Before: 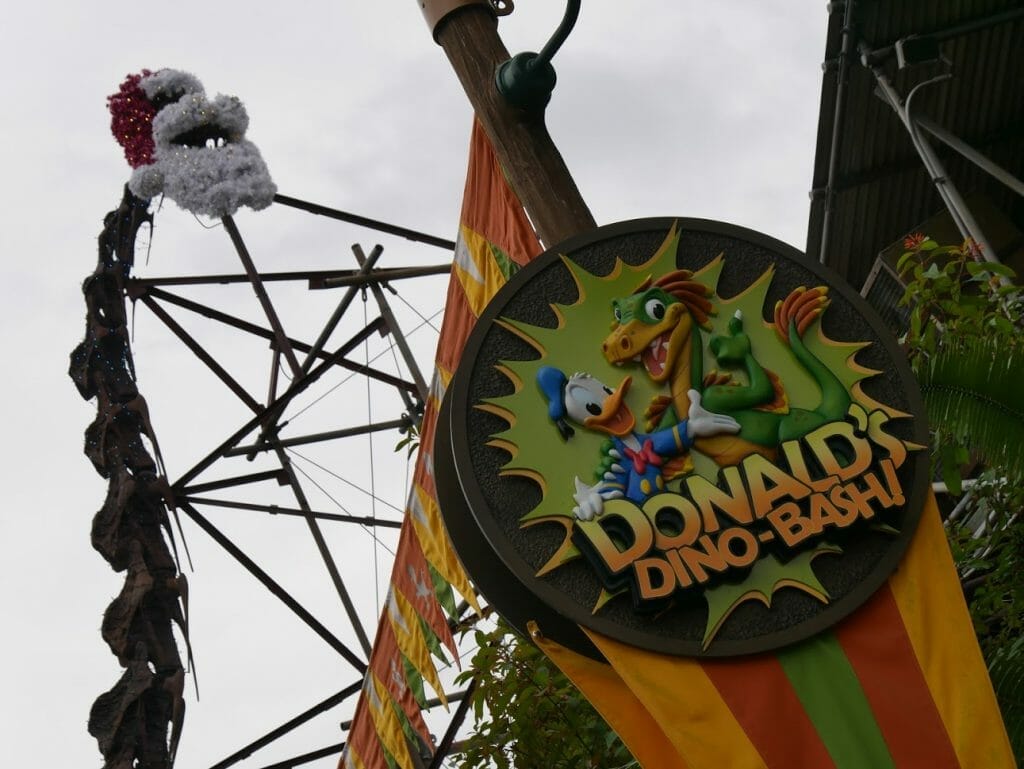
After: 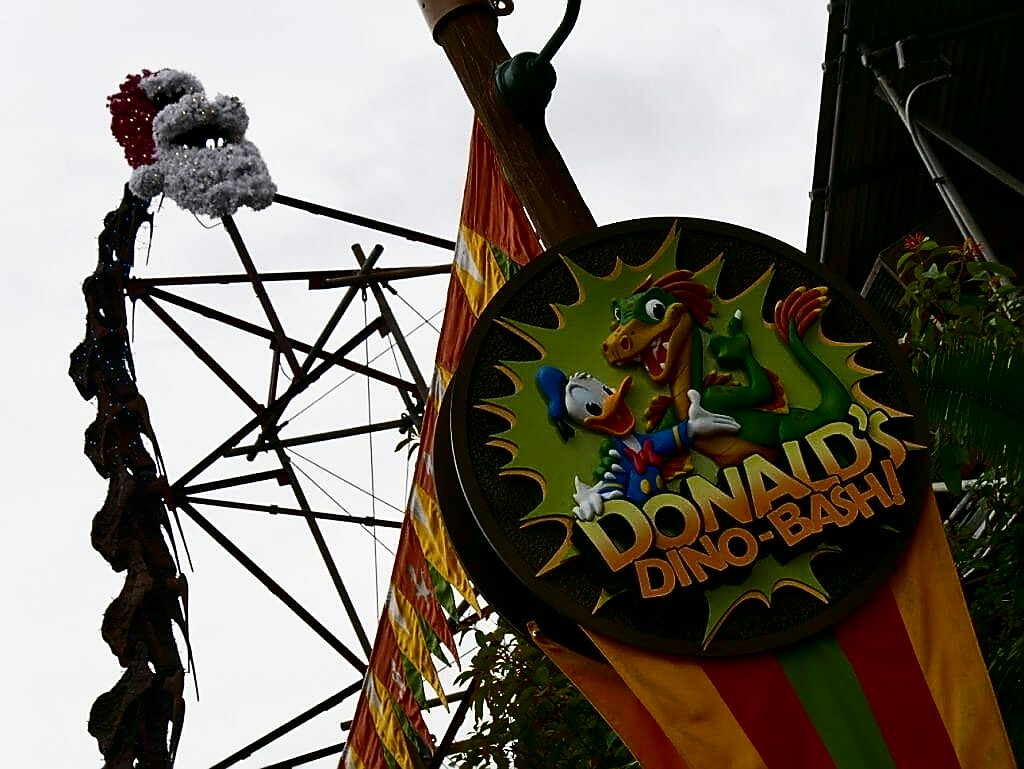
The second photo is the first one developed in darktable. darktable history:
contrast brightness saturation: contrast 0.32, brightness -0.08, saturation 0.17
sharpen: radius 1.4, amount 1.25, threshold 0.7
local contrast: mode bilateral grid, contrast 20, coarseness 50, detail 120%, midtone range 0.2
